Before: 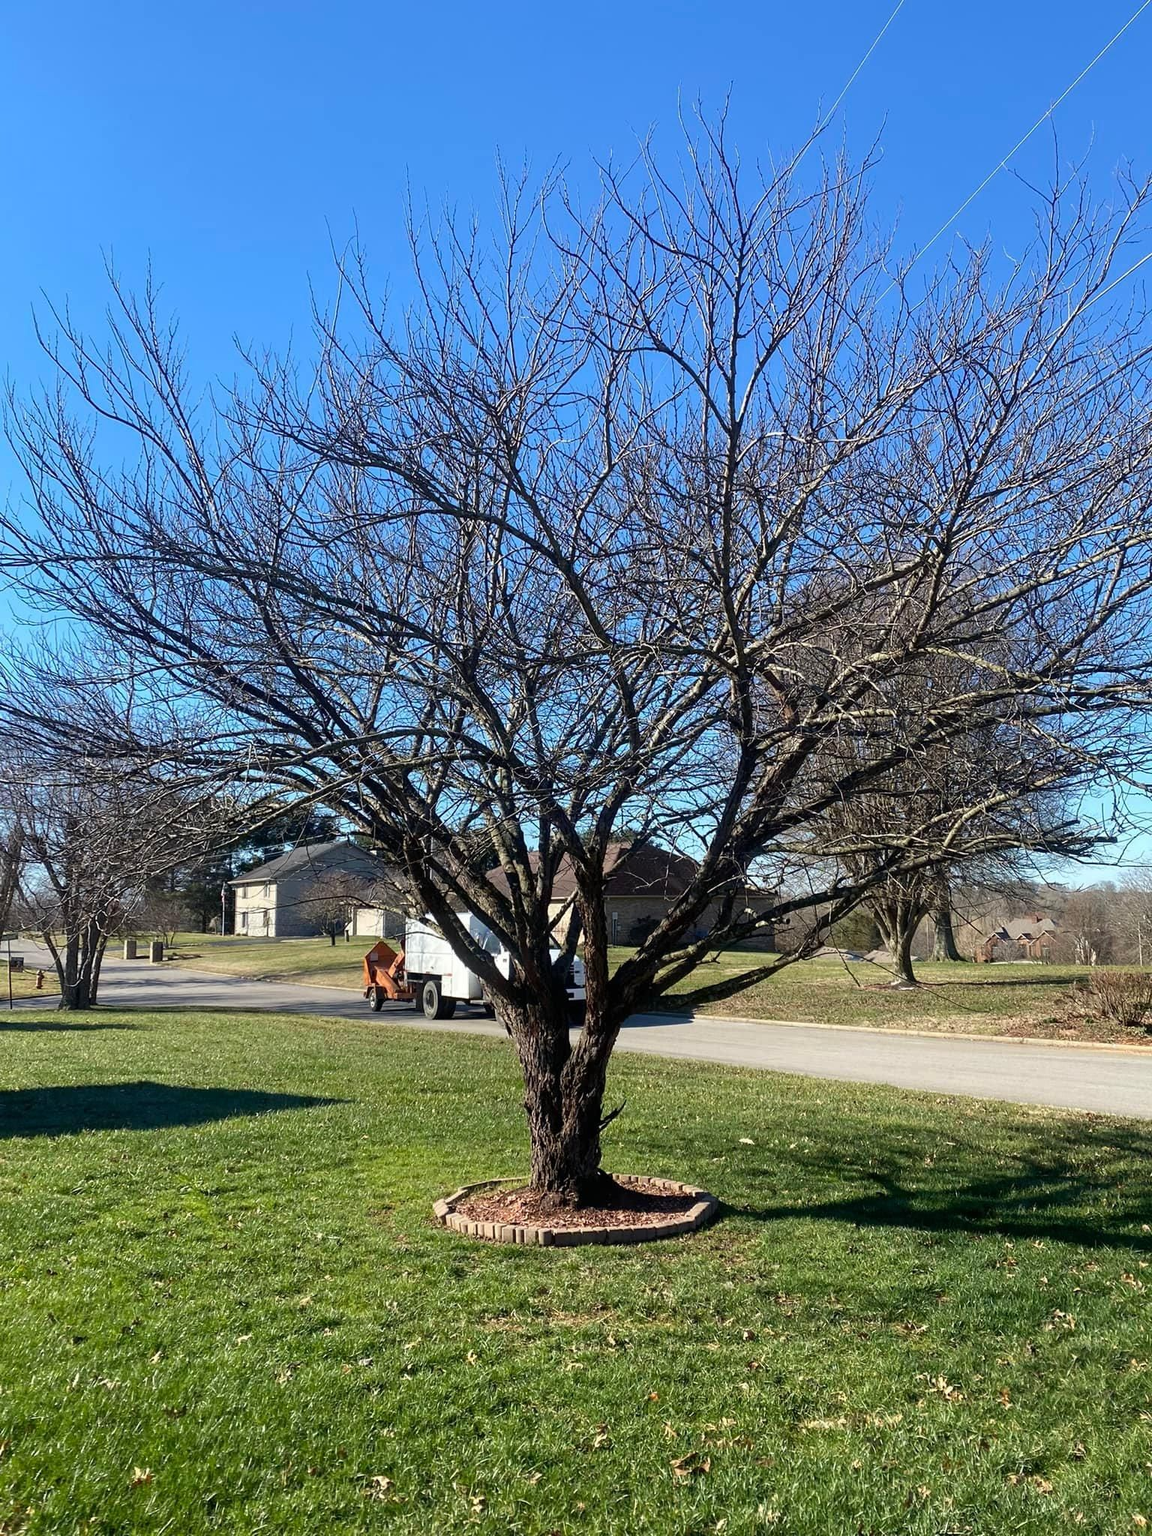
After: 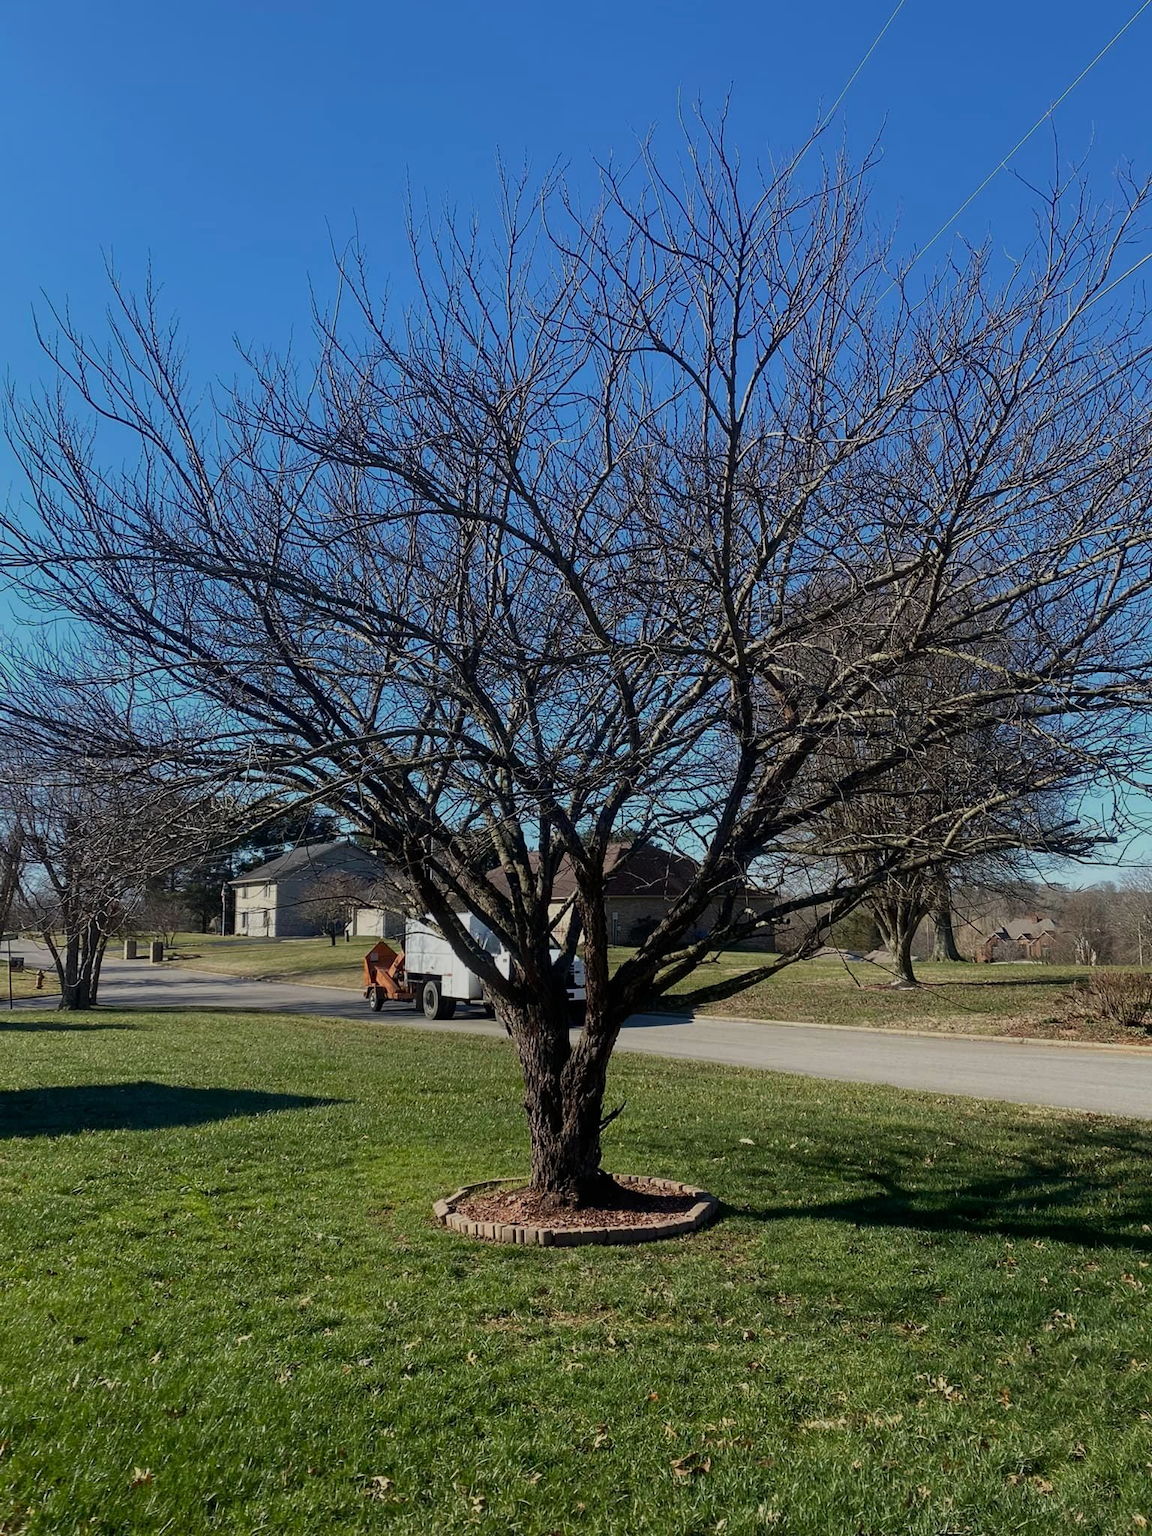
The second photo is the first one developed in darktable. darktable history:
exposure: black level correction 0, exposure -0.767 EV, compensate highlight preservation false
